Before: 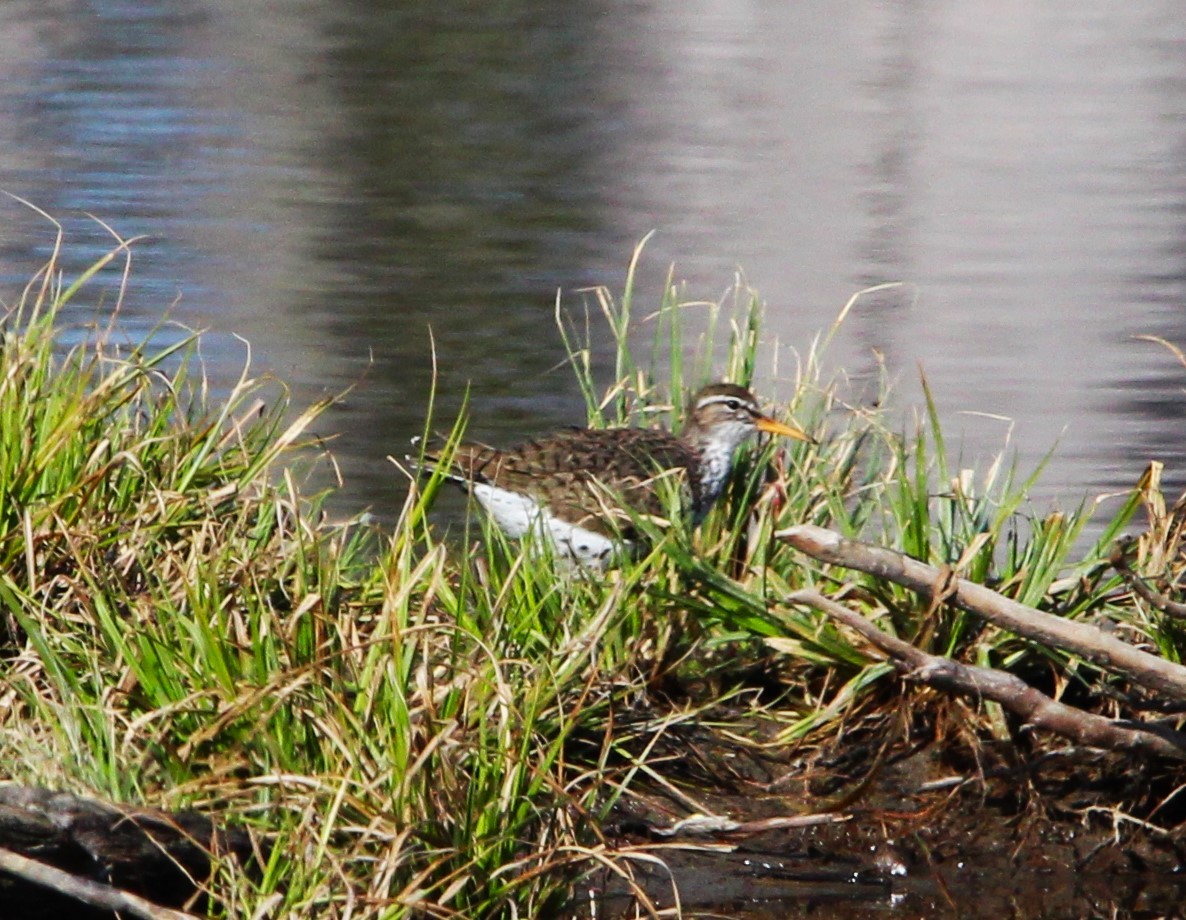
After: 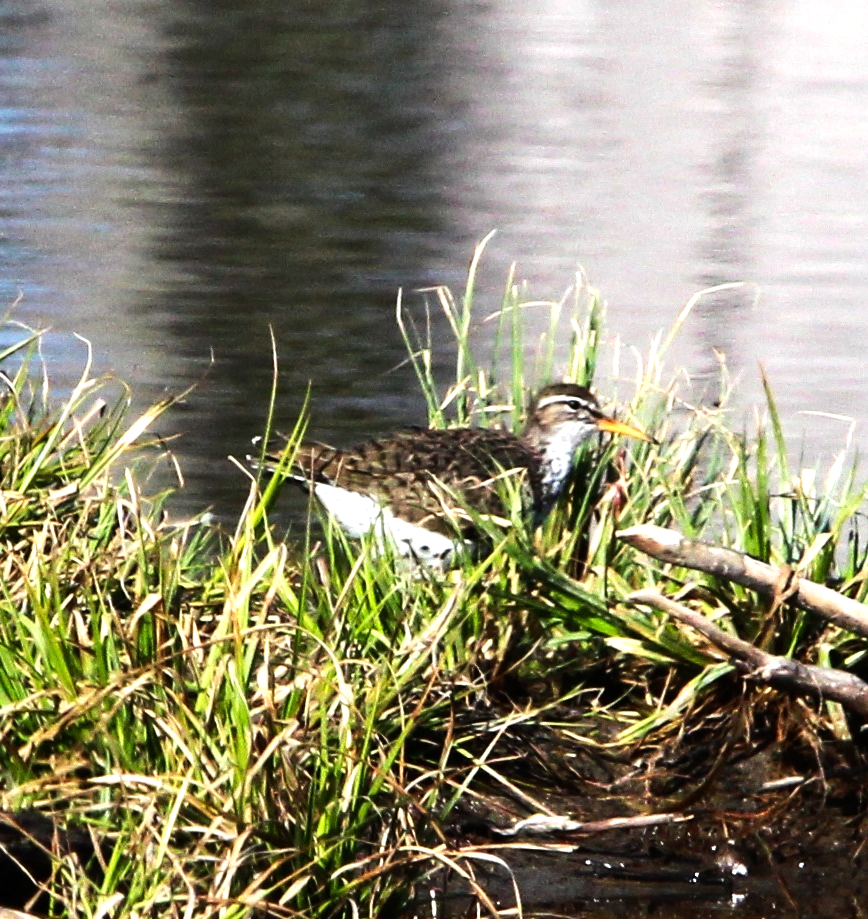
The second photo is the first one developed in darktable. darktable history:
tone equalizer: -8 EV -1.08 EV, -7 EV -1.01 EV, -6 EV -0.867 EV, -5 EV -0.578 EV, -3 EV 0.578 EV, -2 EV 0.867 EV, -1 EV 1.01 EV, +0 EV 1.08 EV, edges refinement/feathering 500, mask exposure compensation -1.57 EV, preserve details no
crop: left 13.443%, right 13.31%
